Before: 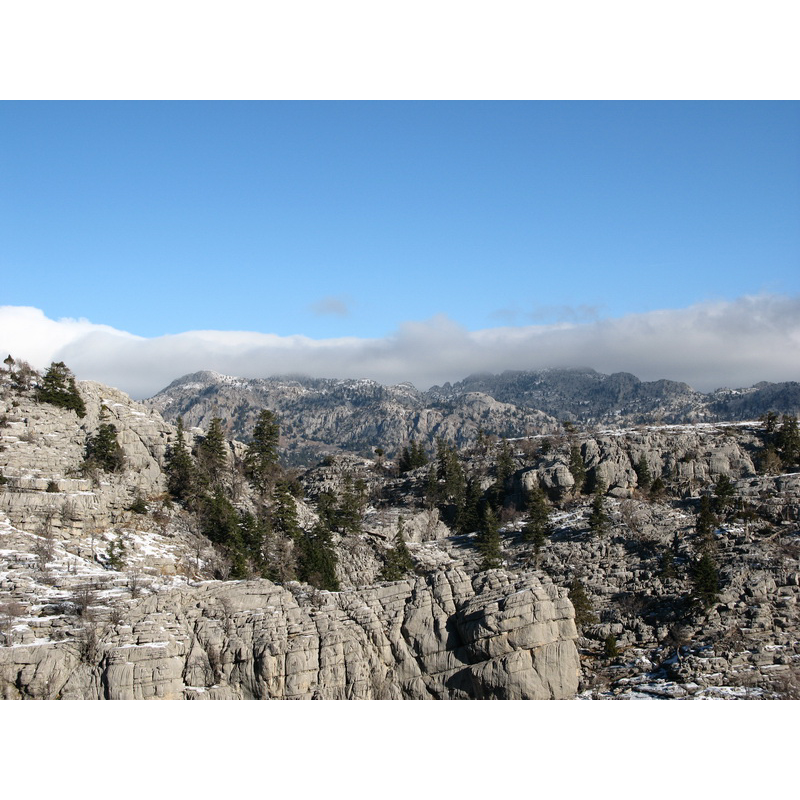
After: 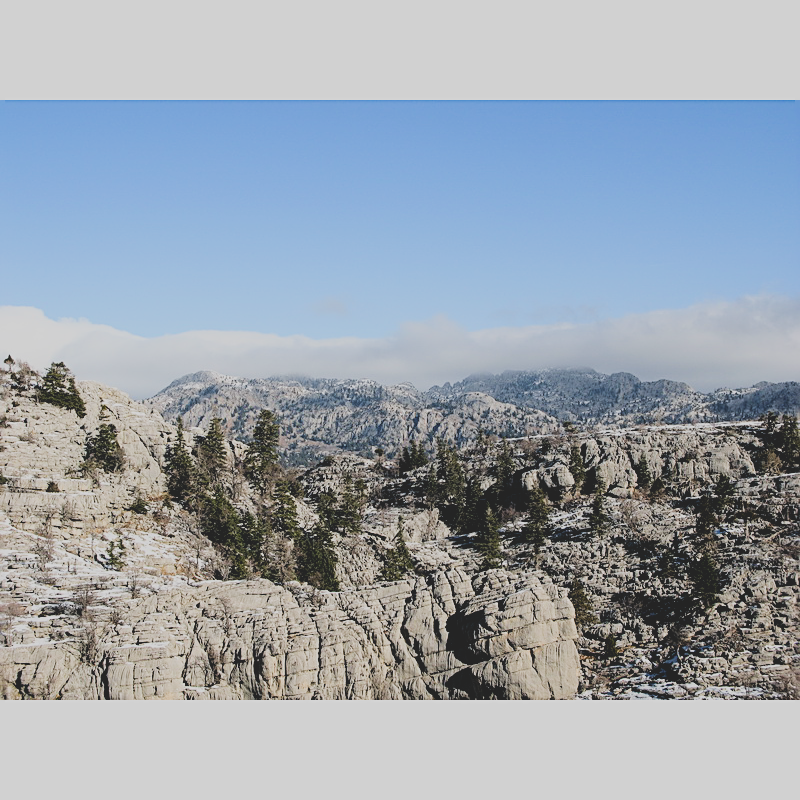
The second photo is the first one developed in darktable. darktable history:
white balance: emerald 1
filmic rgb: black relative exposure -5 EV, hardness 2.88, contrast 1.3, highlights saturation mix -30%
exposure: black level correction 0, exposure 0.7 EV, compensate exposure bias true, compensate highlight preservation false
sharpen: on, module defaults
contrast brightness saturation: contrast -0.28
